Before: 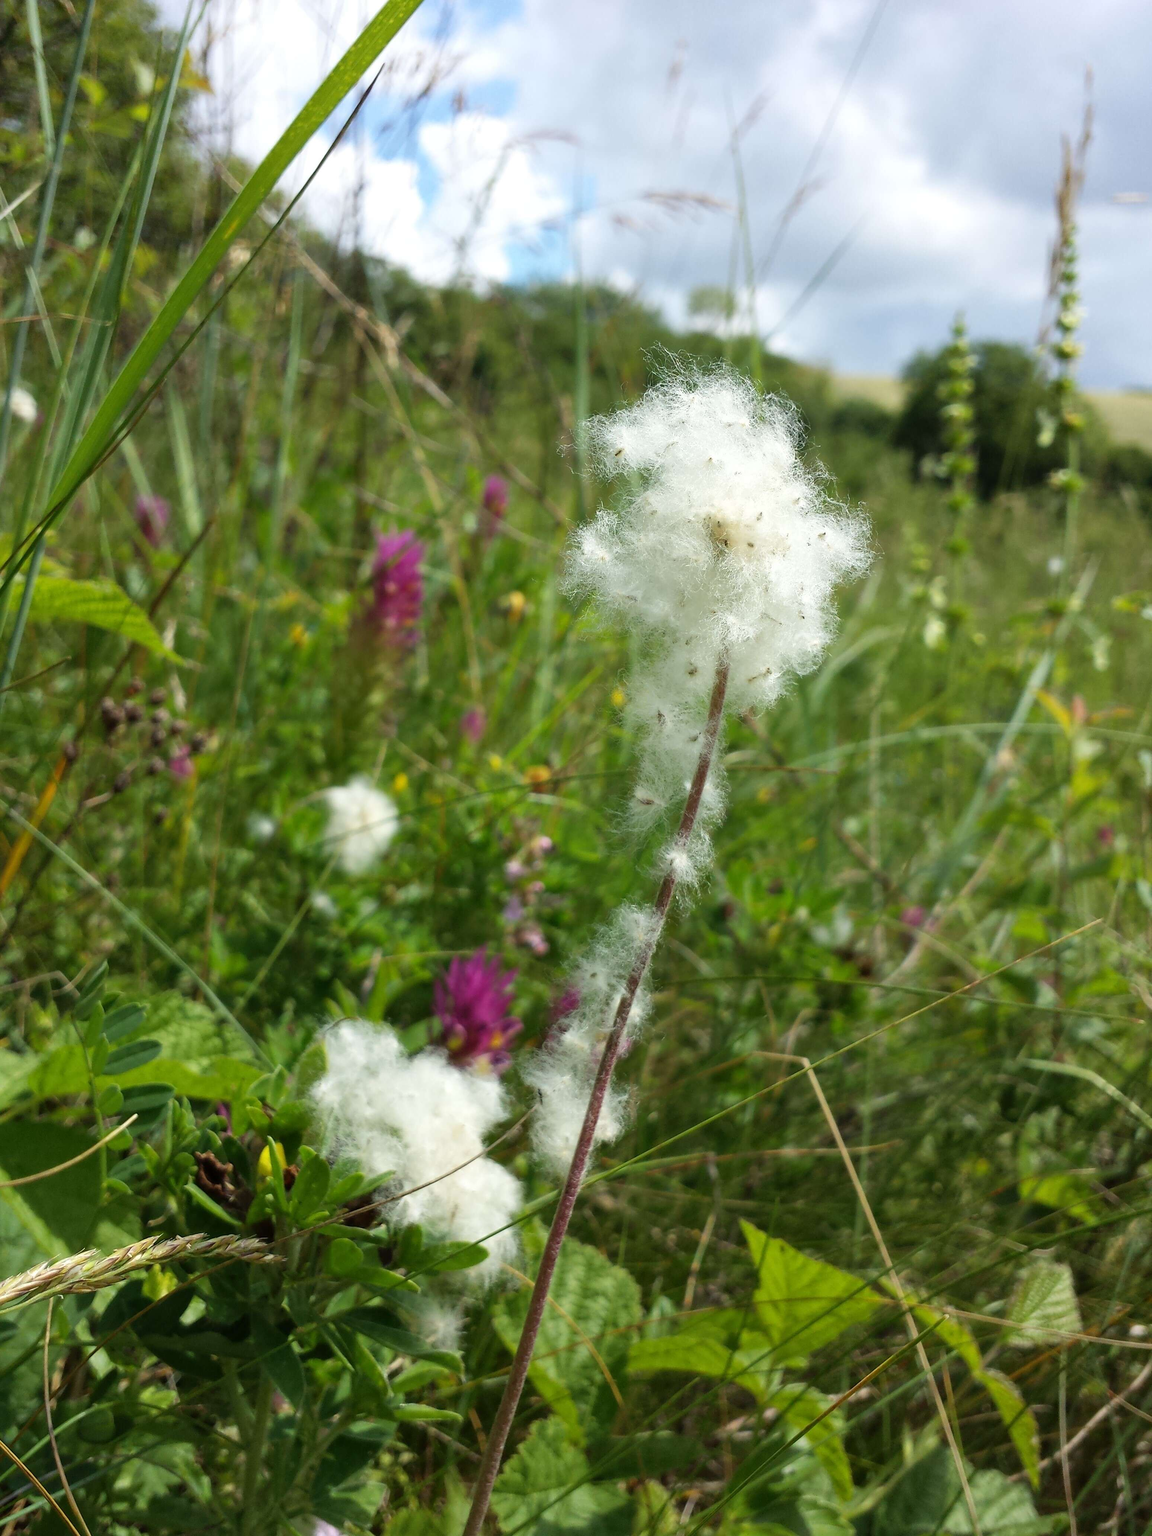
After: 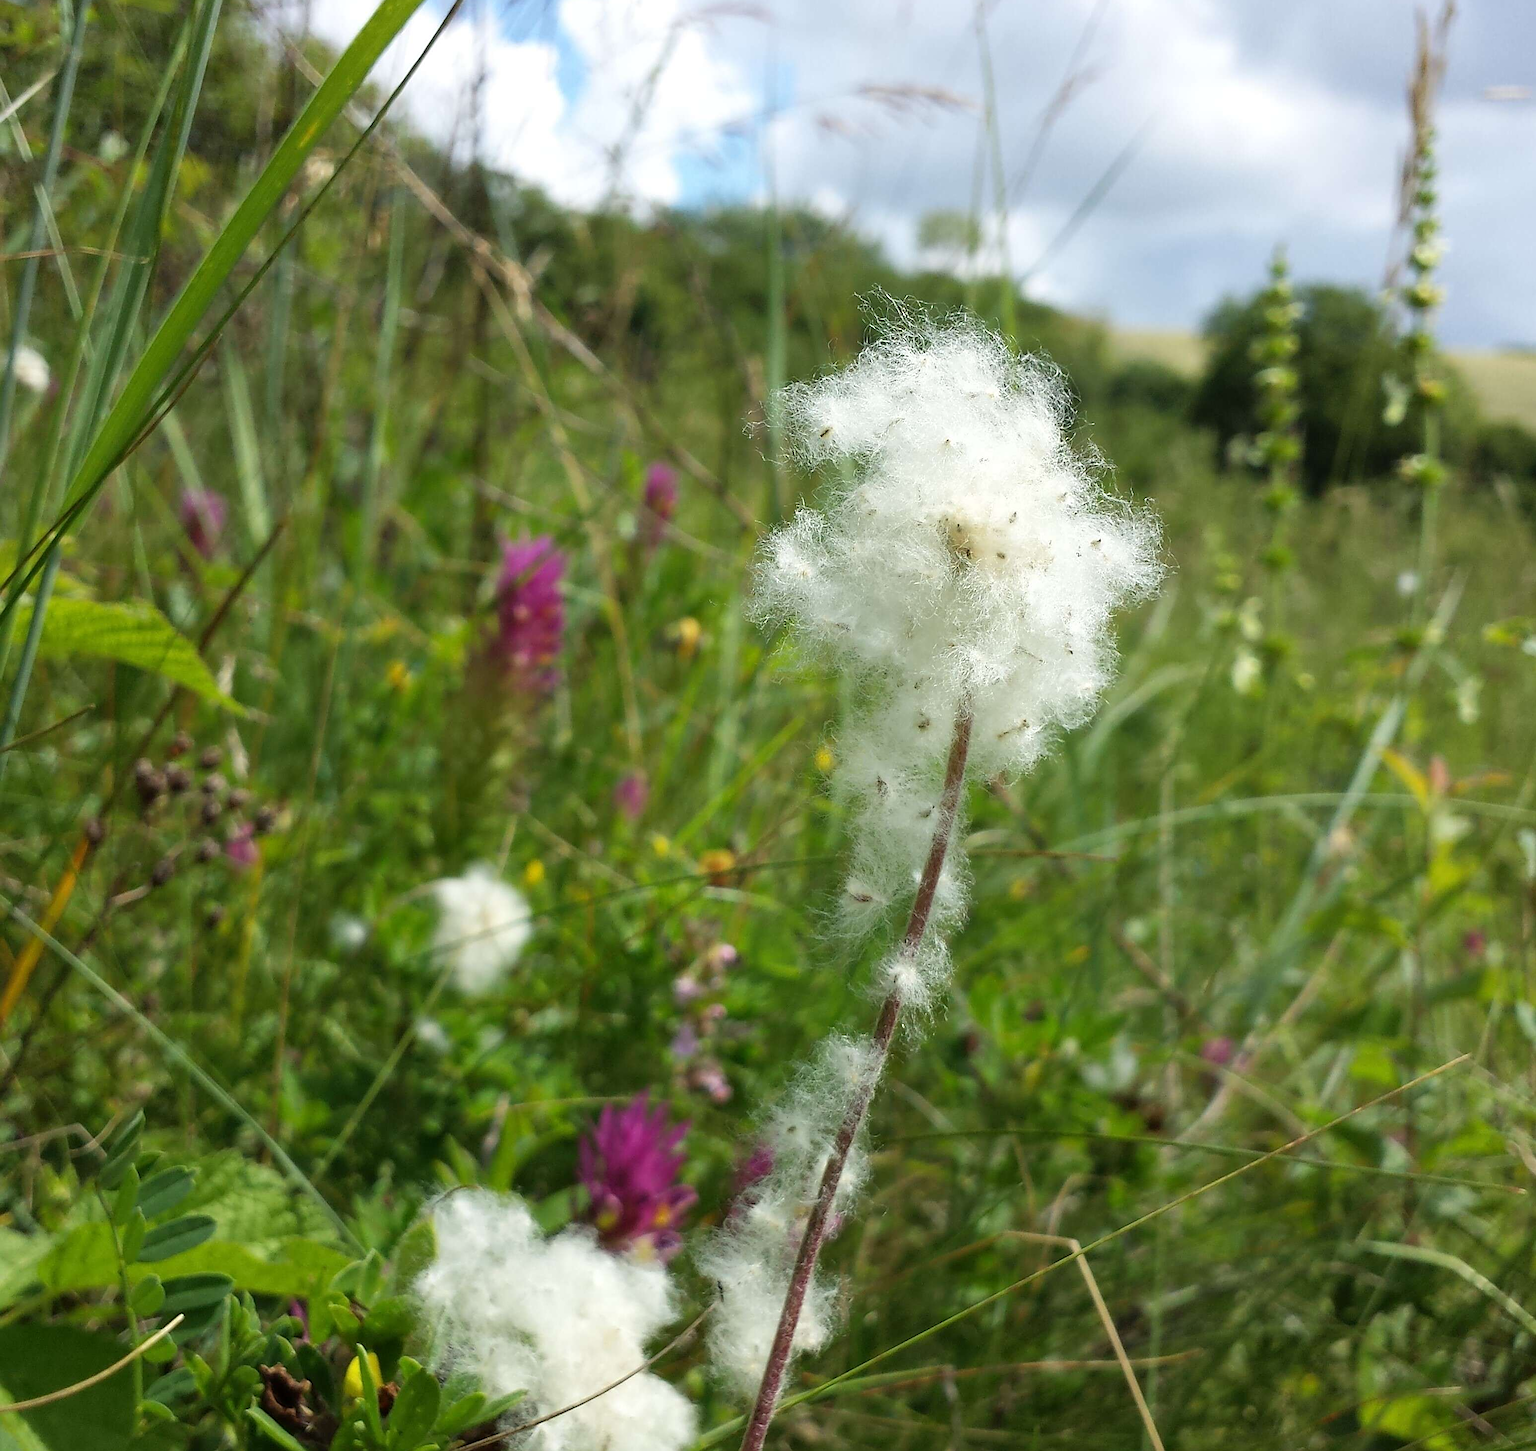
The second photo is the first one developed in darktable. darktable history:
sharpen: on, module defaults
crop and rotate: top 8.38%, bottom 20.735%
